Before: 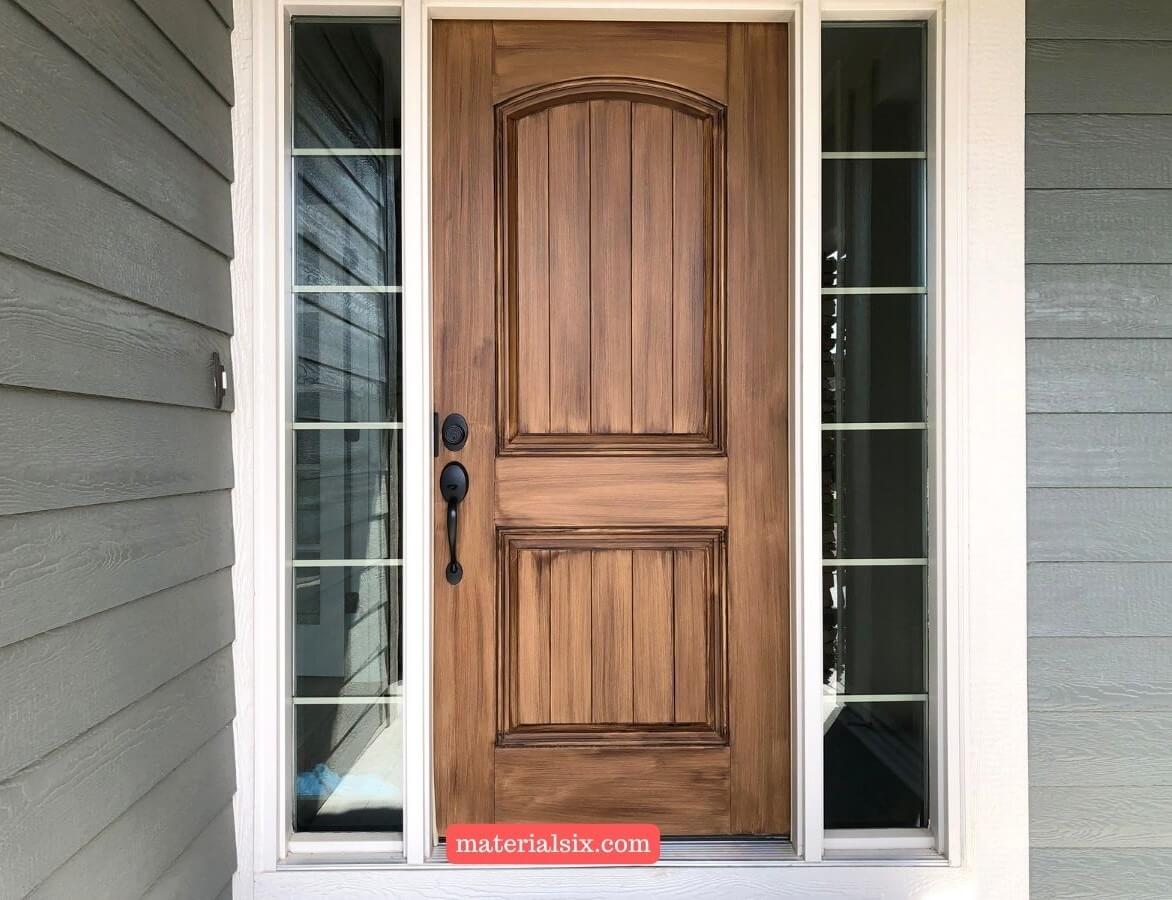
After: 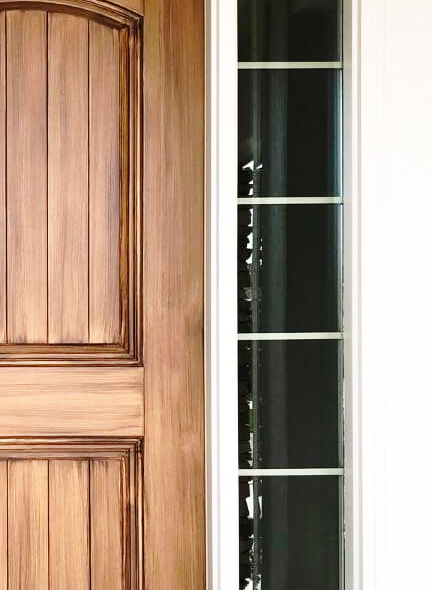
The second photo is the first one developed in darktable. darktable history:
crop and rotate: left 49.936%, top 10.094%, right 13.136%, bottom 24.256%
base curve: curves: ch0 [(0, 0) (0.028, 0.03) (0.121, 0.232) (0.46, 0.748) (0.859, 0.968) (1, 1)], preserve colors none
